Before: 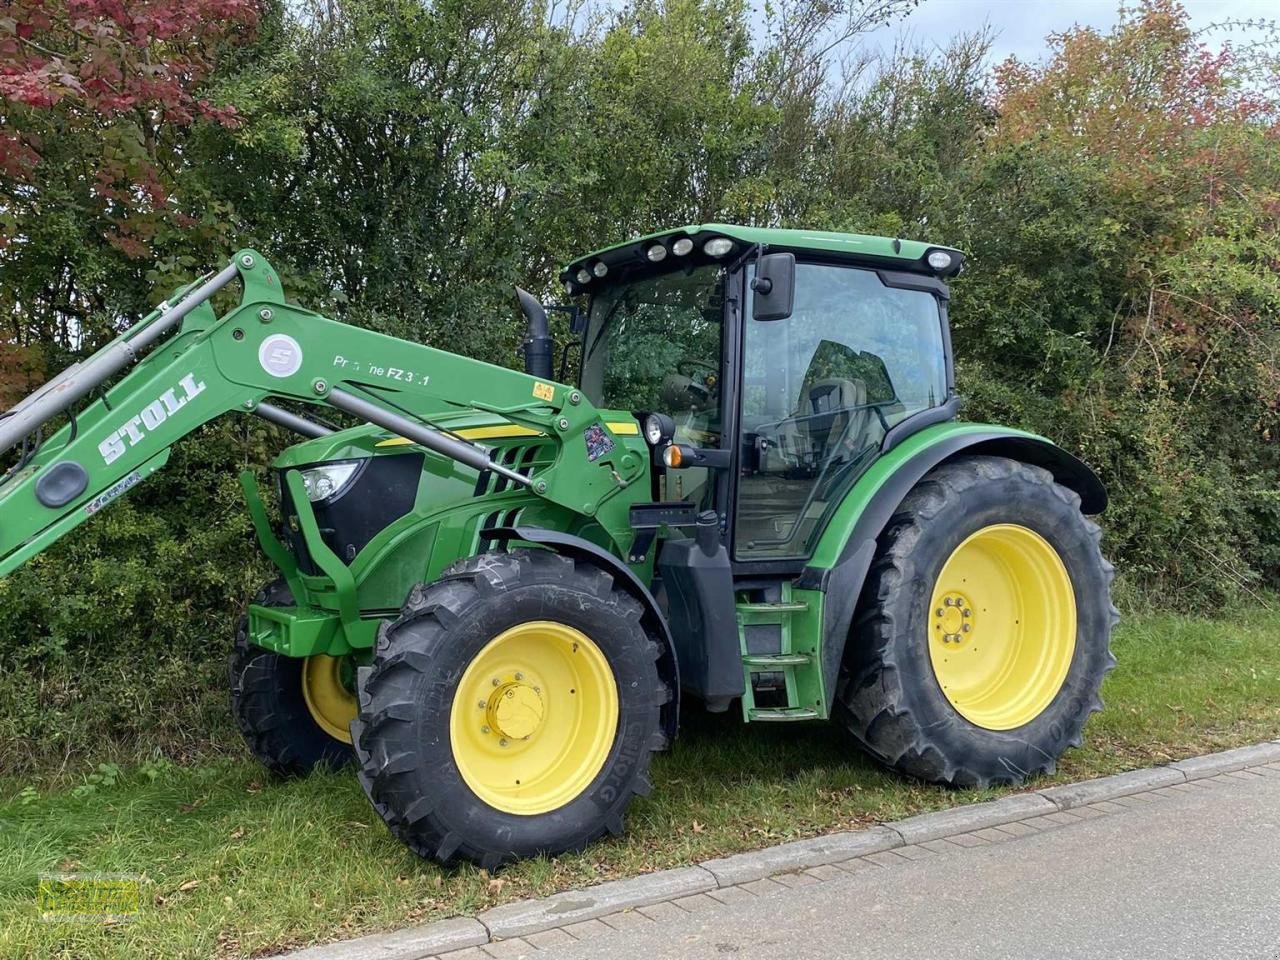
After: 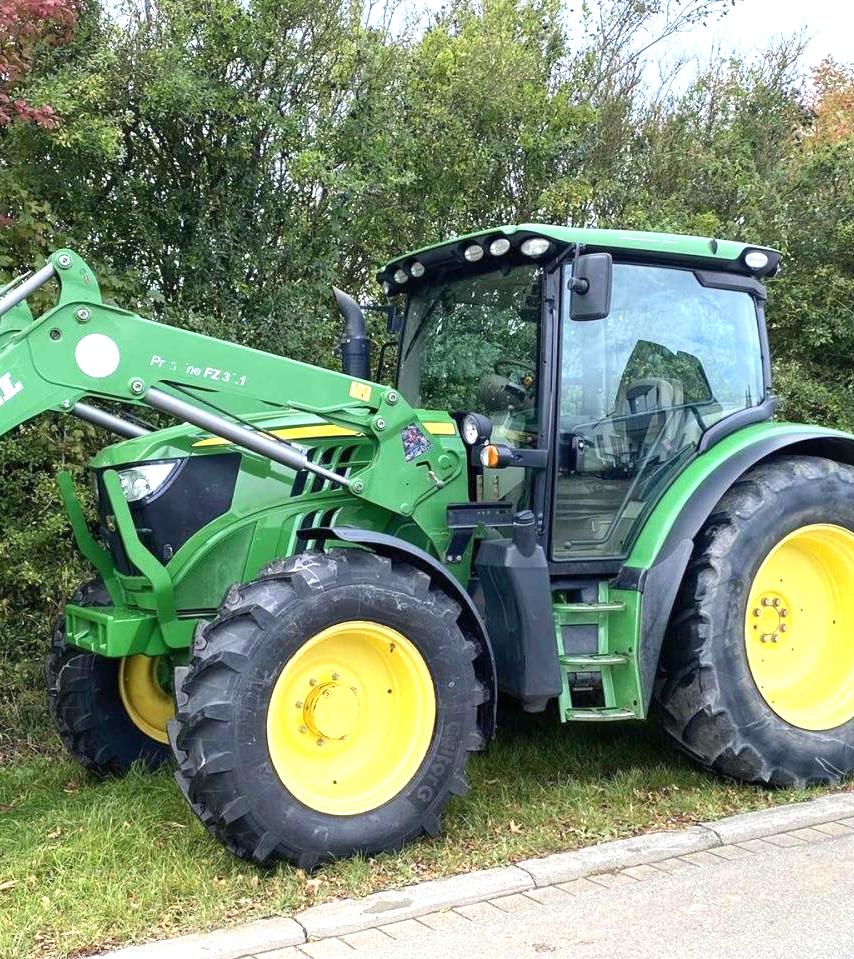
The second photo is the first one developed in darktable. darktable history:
crop and rotate: left 14.348%, right 18.932%
exposure: black level correction 0, exposure 0.894 EV, compensate highlight preservation false
